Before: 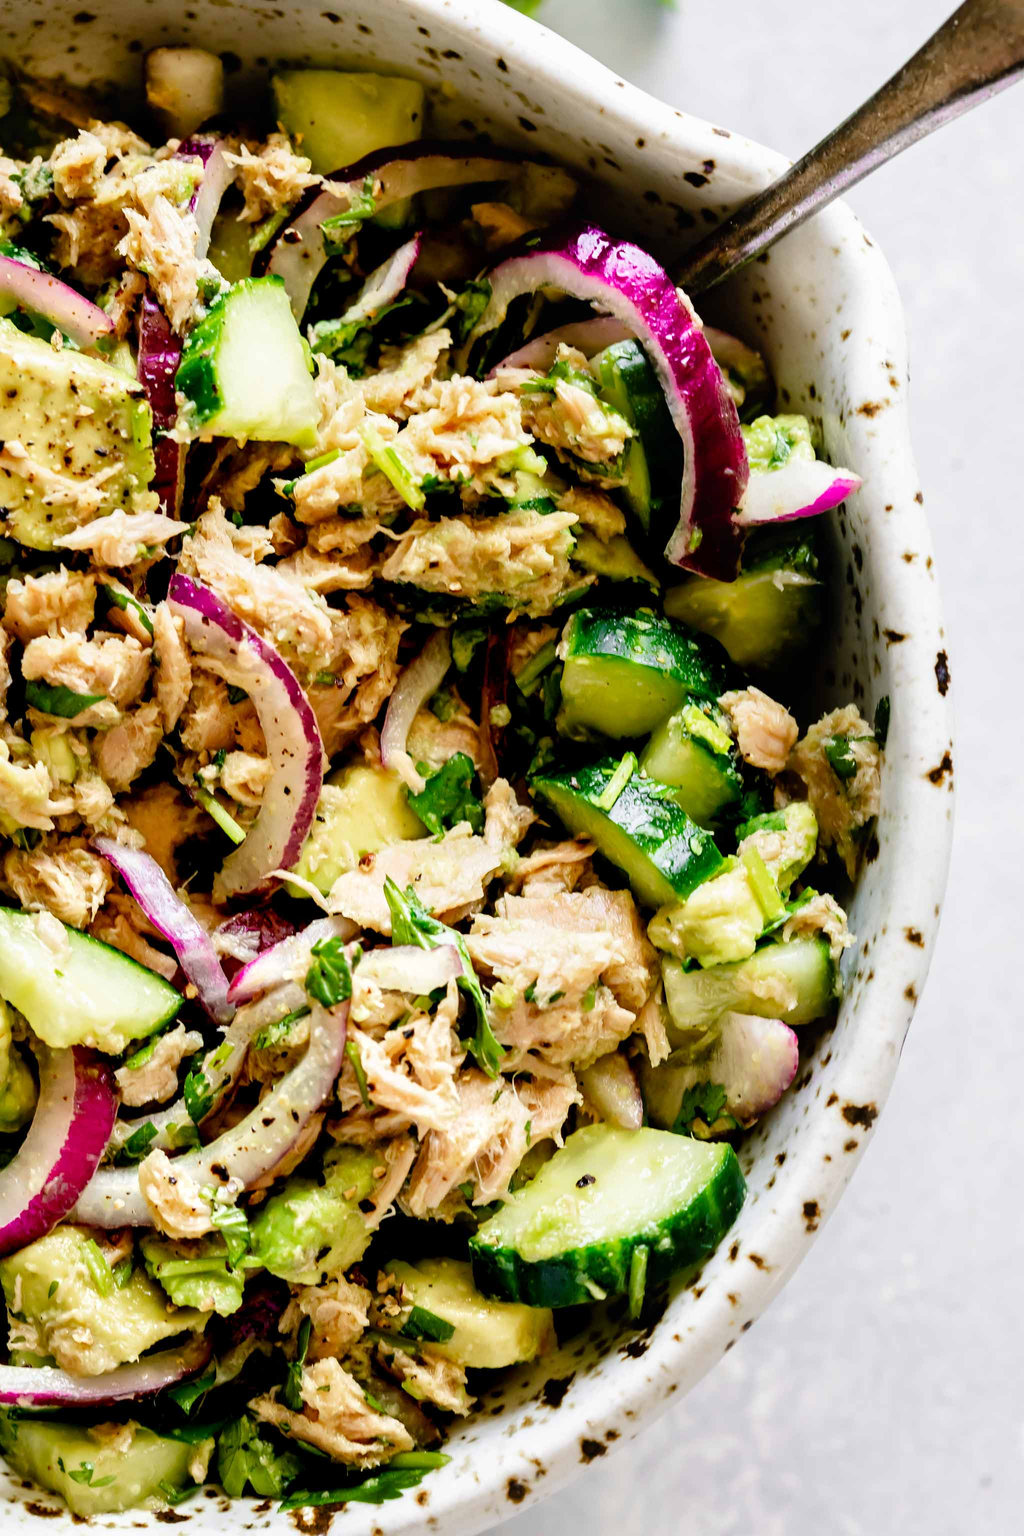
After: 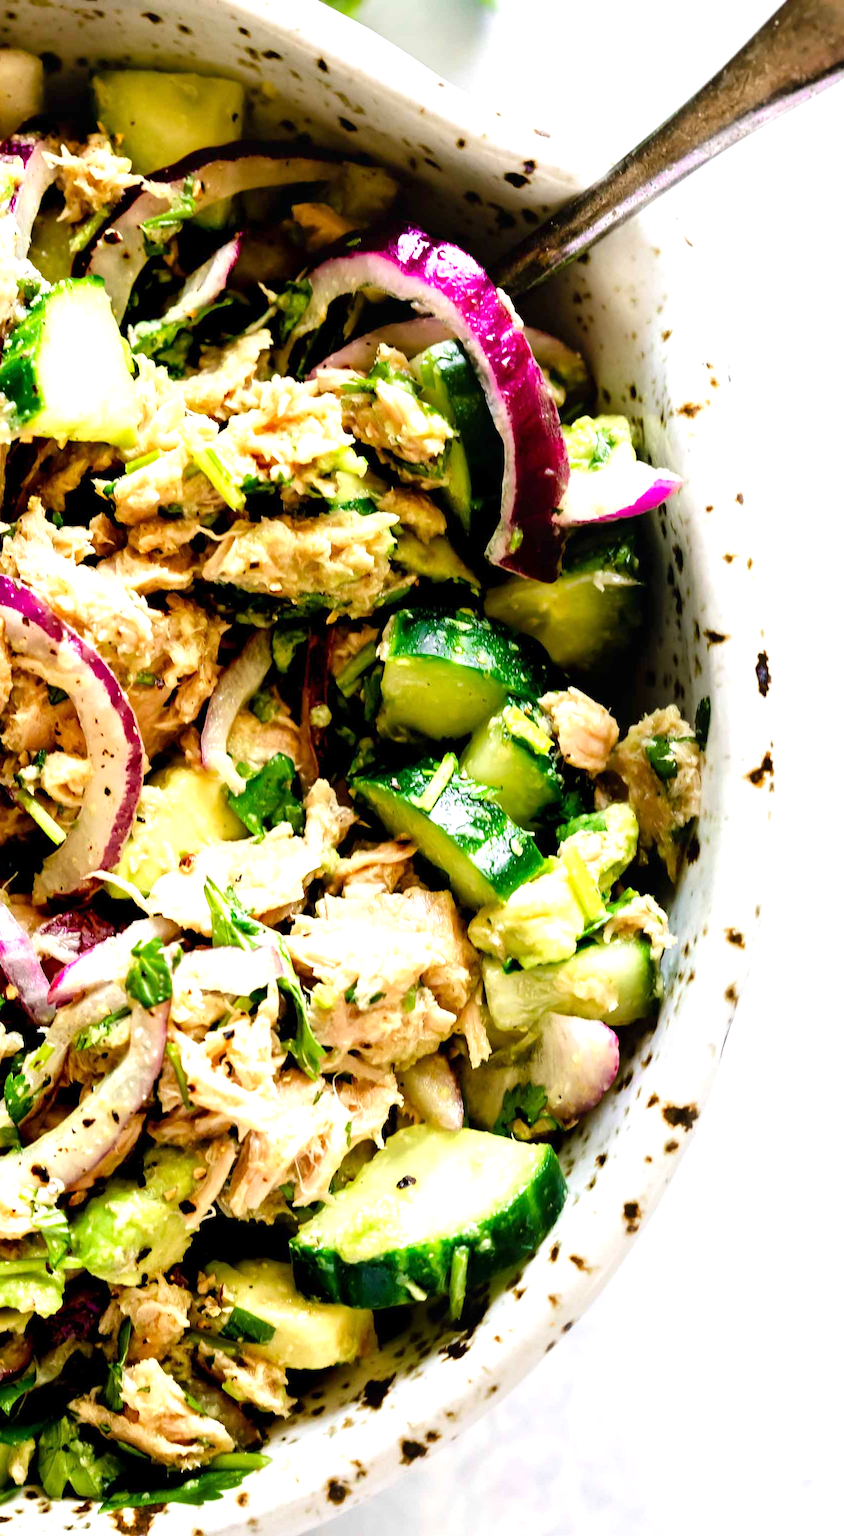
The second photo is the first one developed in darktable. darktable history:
velvia: strength 9.56%
crop: left 17.622%, bottom 0.038%
exposure: exposure 0.607 EV, compensate highlight preservation false
